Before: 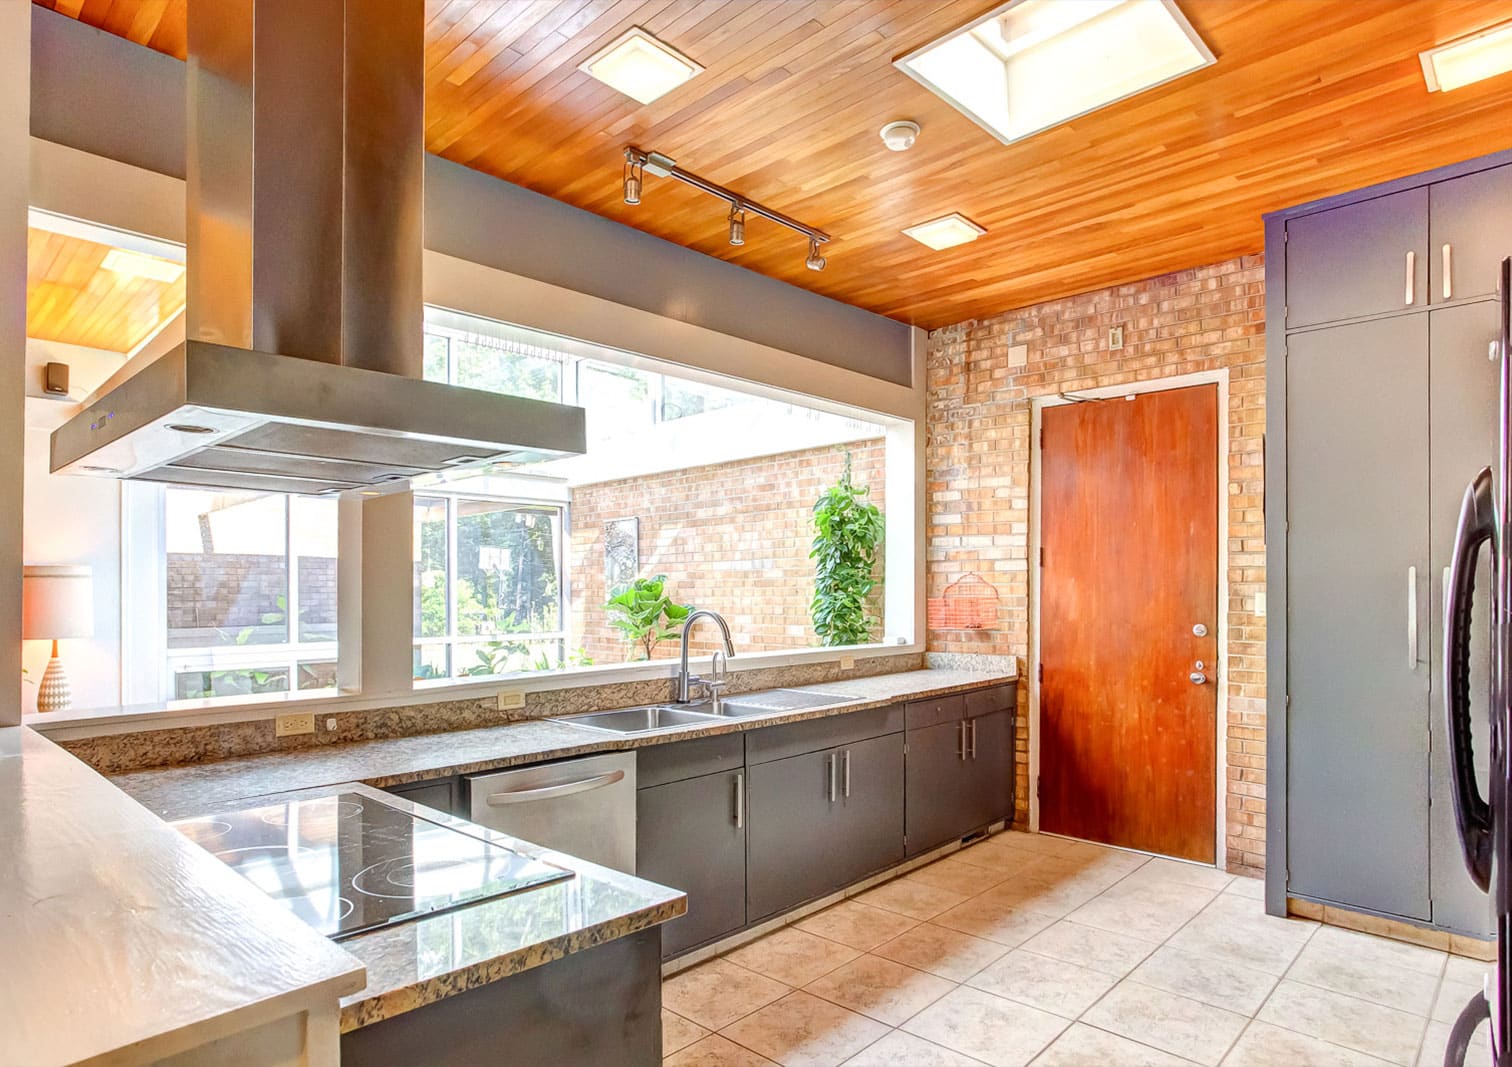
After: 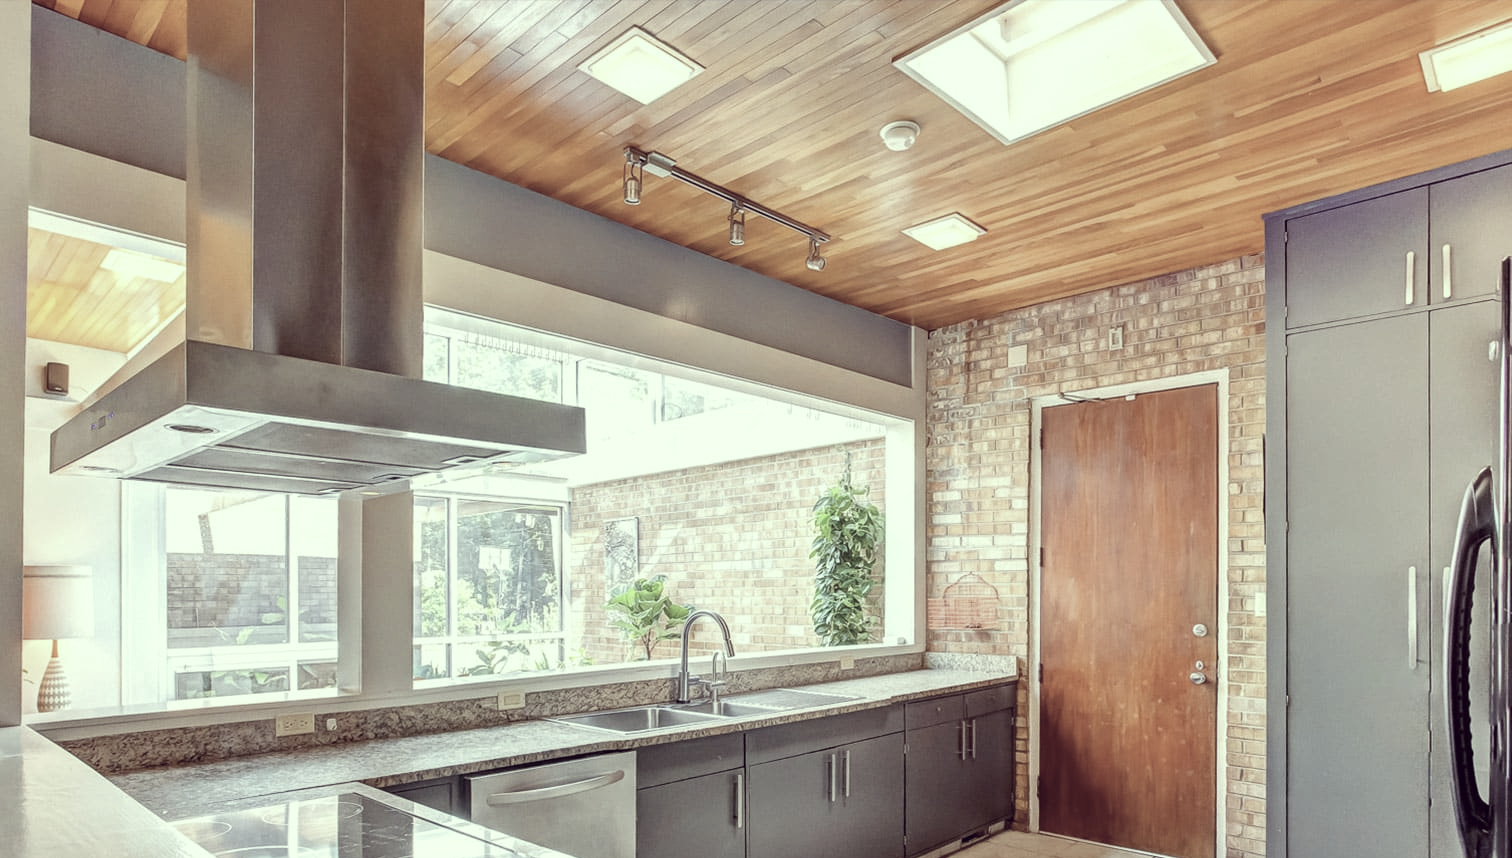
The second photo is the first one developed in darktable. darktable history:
crop: bottom 19.568%
color correction: highlights a* -20.55, highlights b* 20.15, shadows a* 19.59, shadows b* -19.83, saturation 0.391
